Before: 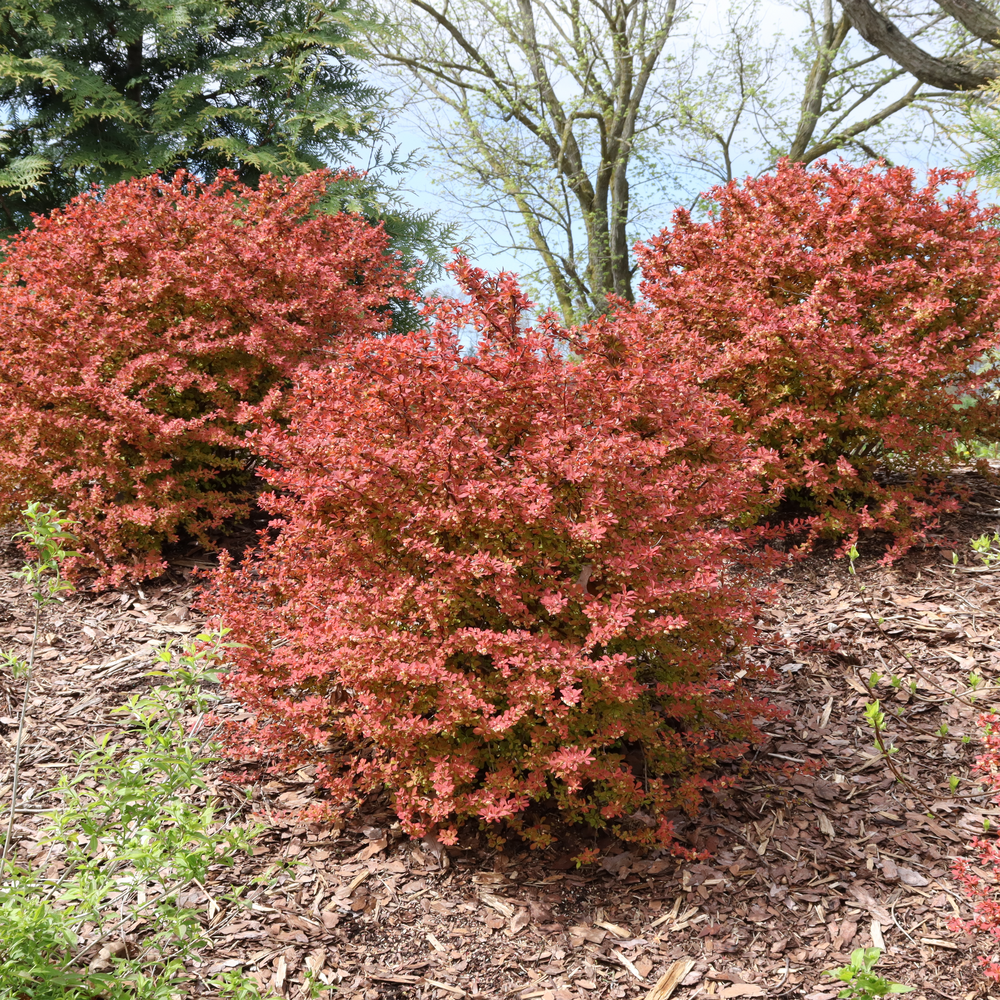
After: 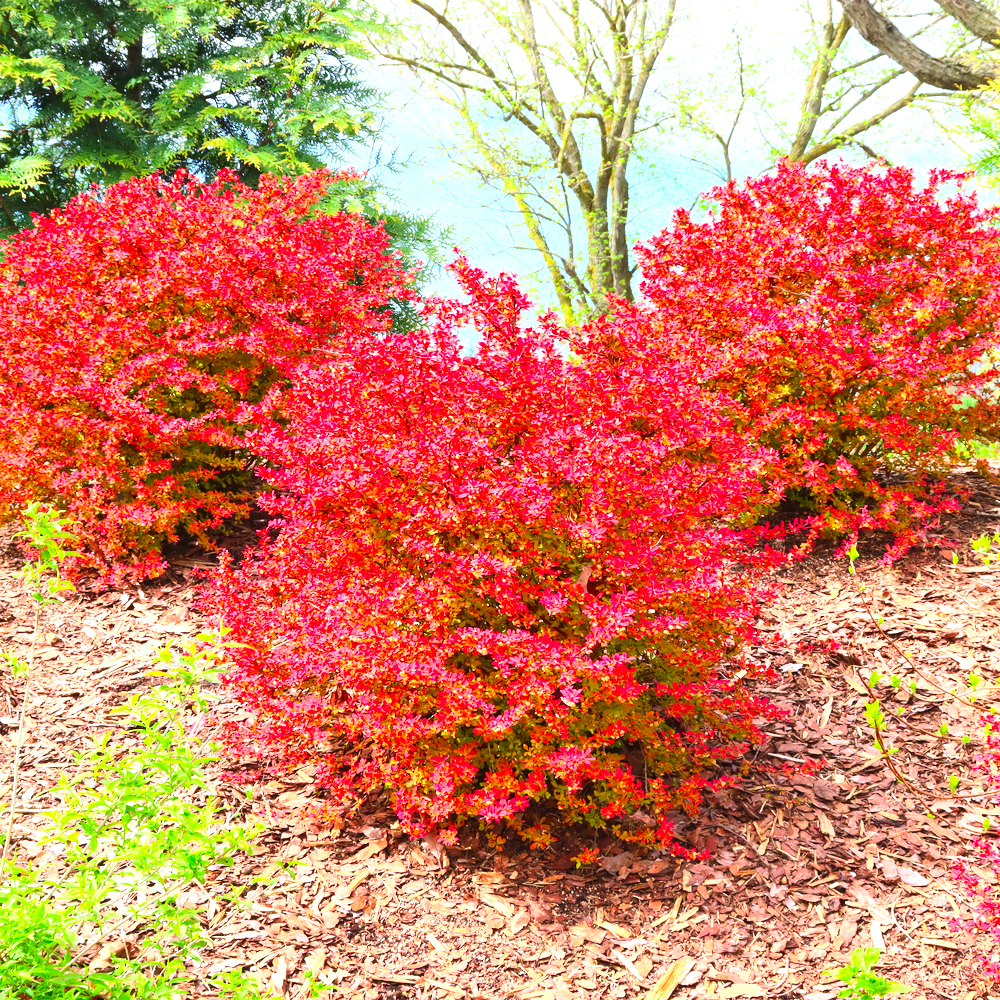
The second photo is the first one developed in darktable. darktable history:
color contrast: green-magenta contrast 1.69, blue-yellow contrast 1.49
exposure: black level correction 0, exposure 1 EV, compensate highlight preservation false
contrast brightness saturation: contrast 0.2, brightness 0.16, saturation 0.22
